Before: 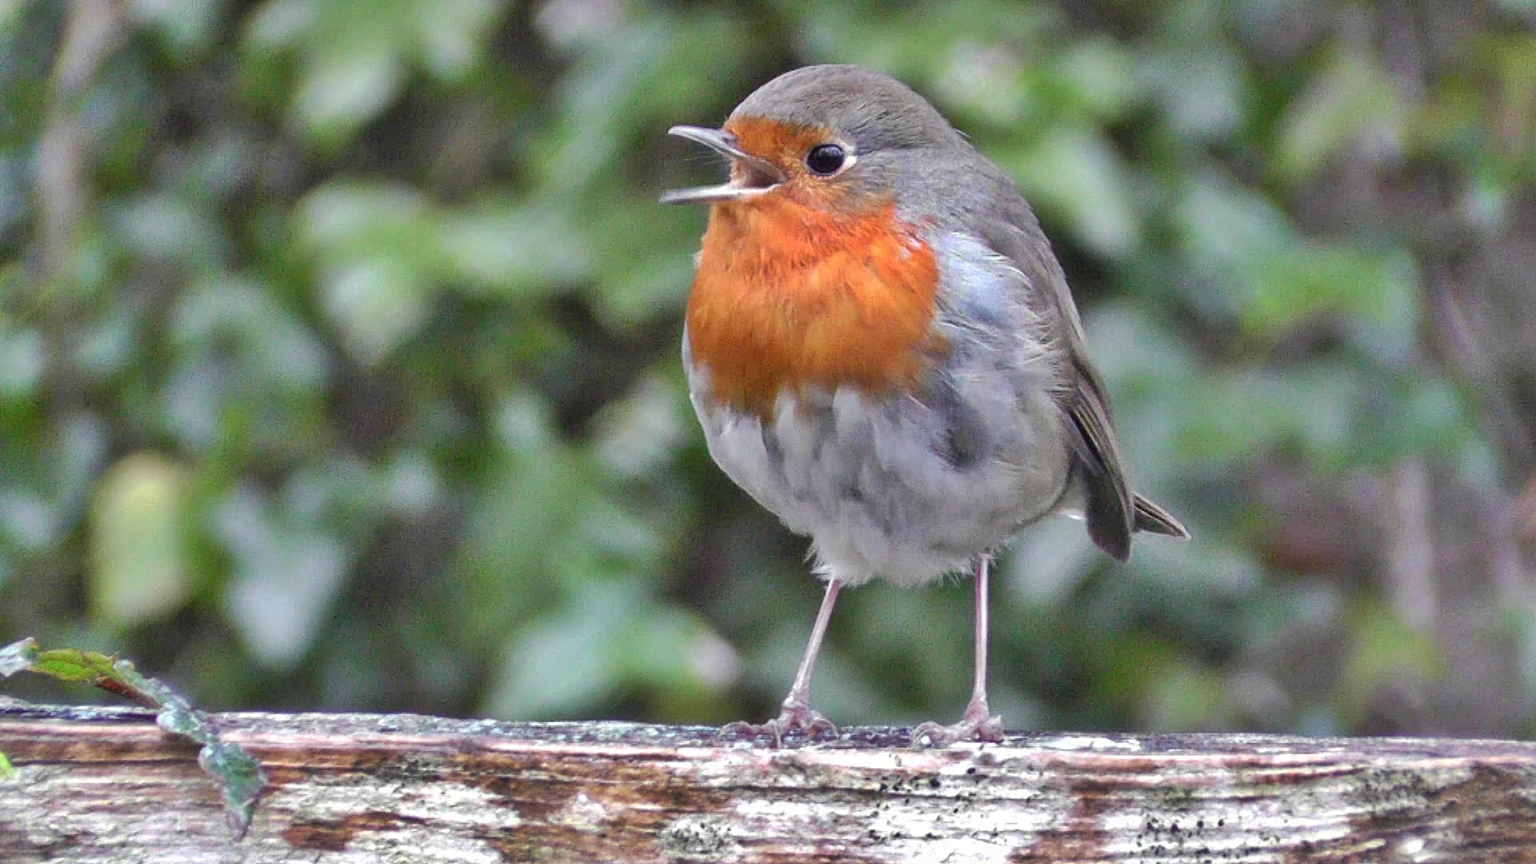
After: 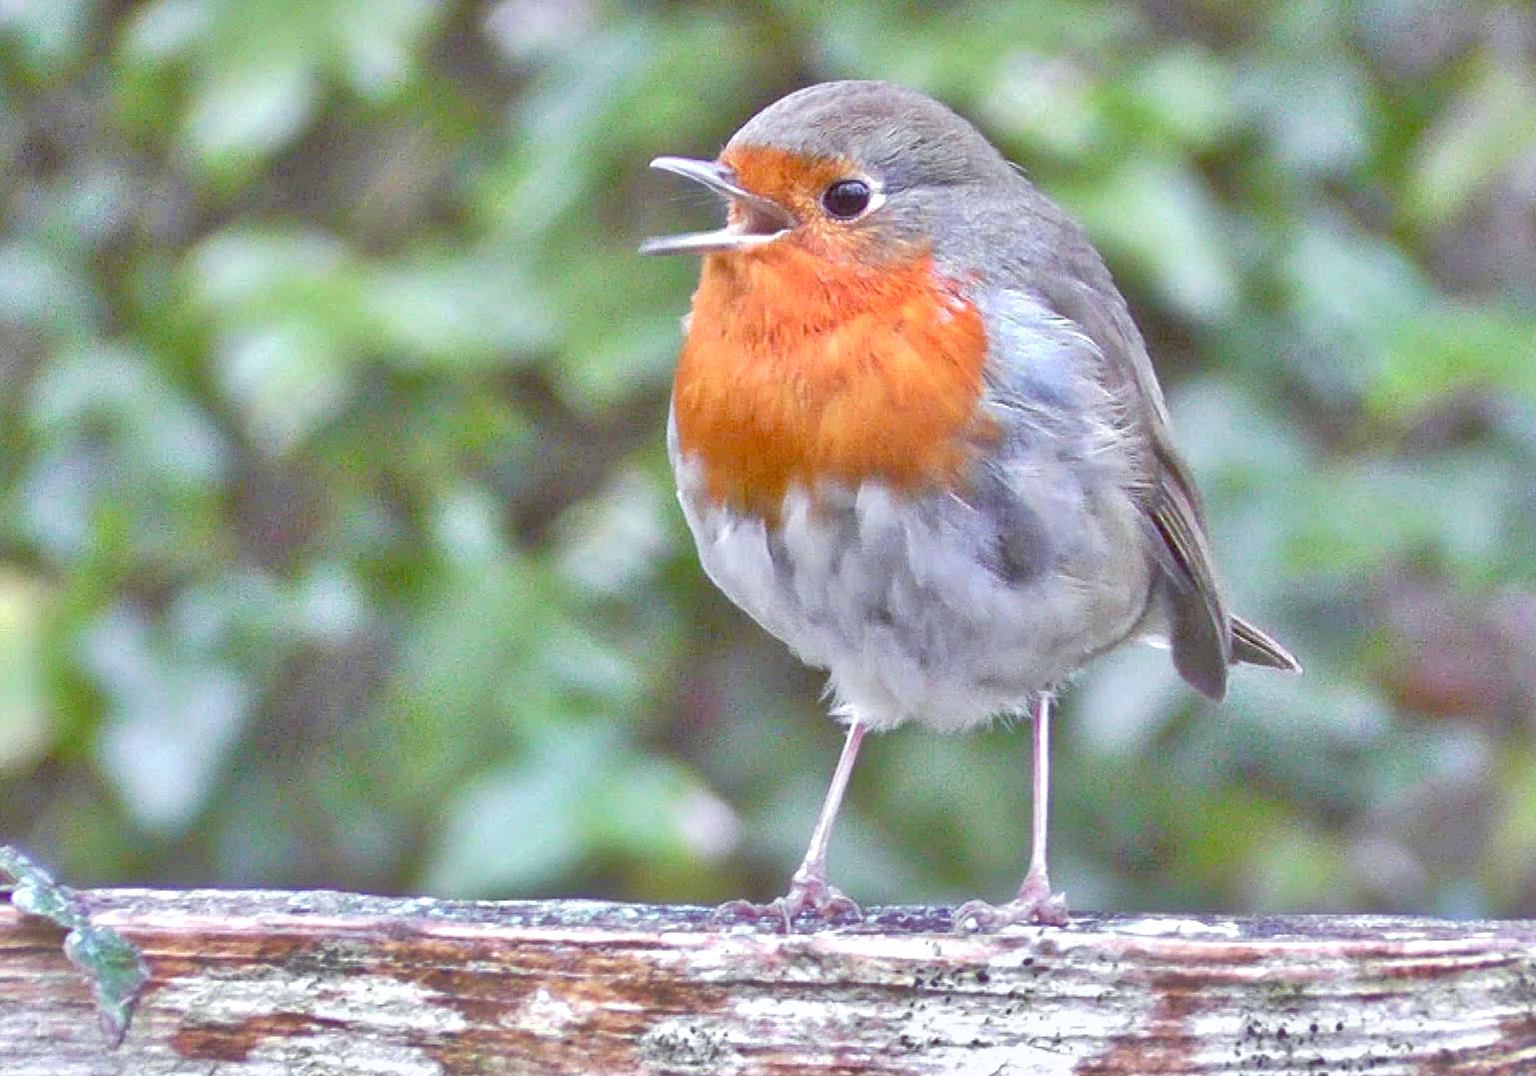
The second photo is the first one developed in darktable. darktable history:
tone equalizer: -8 EV 2 EV, -7 EV 2 EV, -6 EV 2 EV, -5 EV 2 EV, -4 EV 2 EV, -3 EV 1.5 EV, -2 EV 1 EV, -1 EV 0.5 EV
crop and rotate: left 9.597%, right 10.195%
color balance: lift [1, 1.015, 1.004, 0.985], gamma [1, 0.958, 0.971, 1.042], gain [1, 0.956, 0.977, 1.044]
